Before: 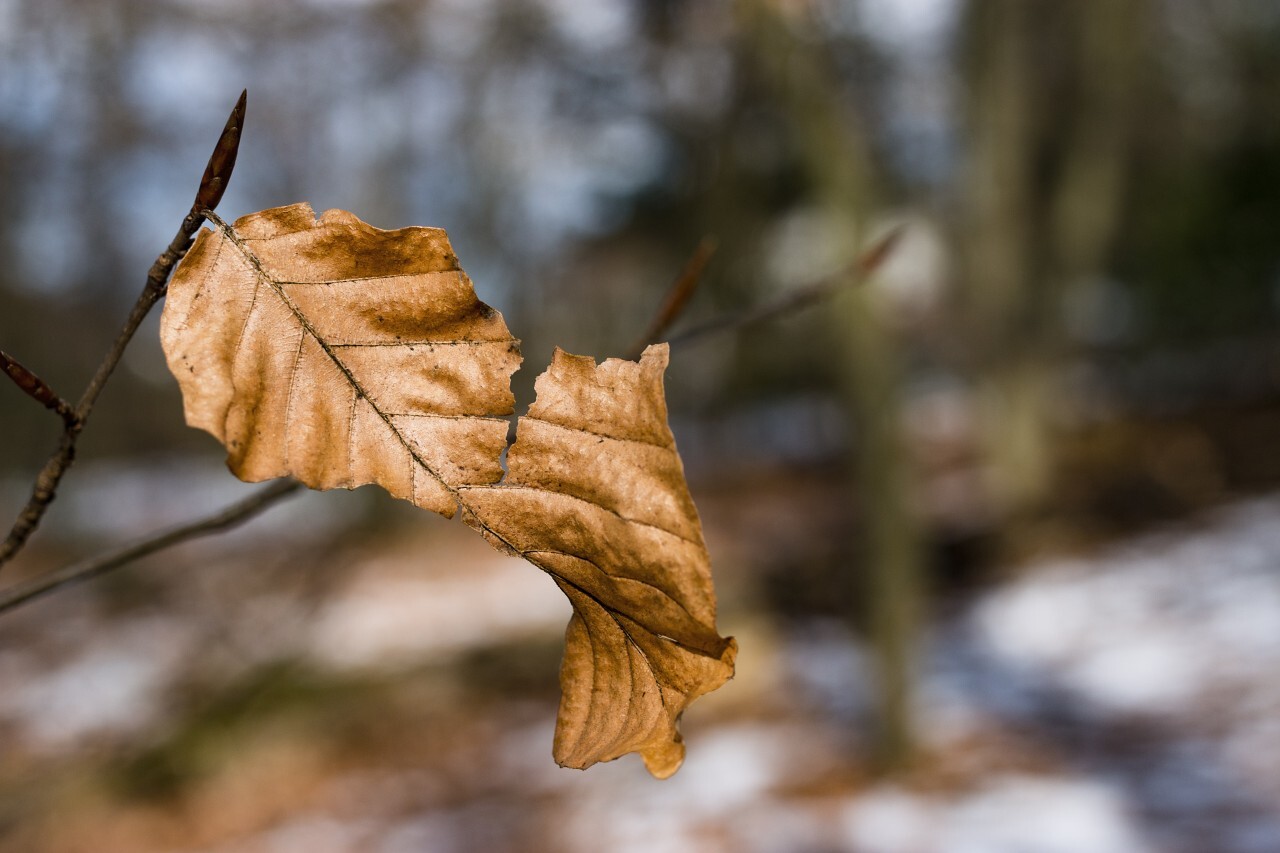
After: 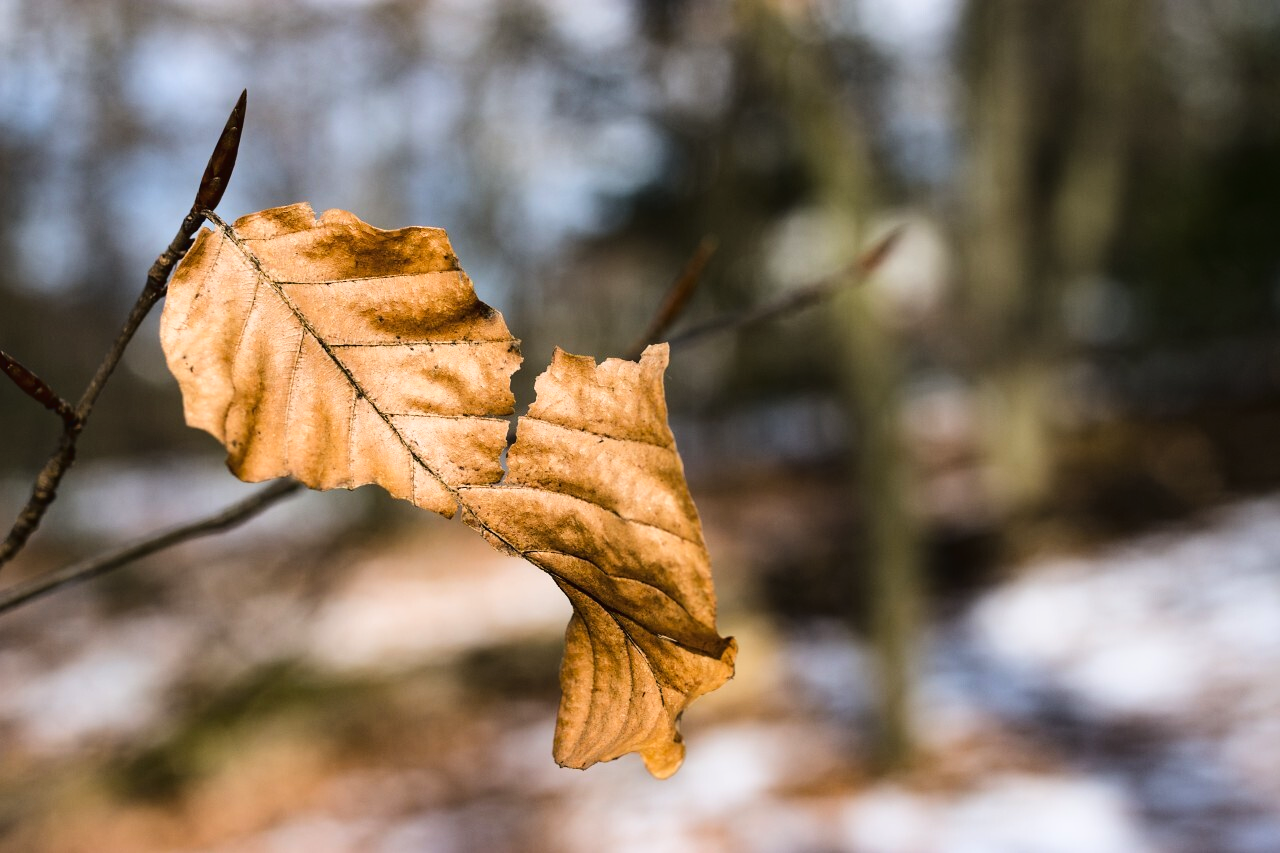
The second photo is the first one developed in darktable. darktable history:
tone curve: curves: ch0 [(0, 0.023) (0.087, 0.065) (0.184, 0.168) (0.45, 0.54) (0.57, 0.683) (0.722, 0.825) (0.877, 0.948) (1, 1)]; ch1 [(0, 0) (0.388, 0.369) (0.45, 0.43) (0.505, 0.509) (0.534, 0.528) (0.657, 0.655) (1, 1)]; ch2 [(0, 0) (0.314, 0.223) (0.427, 0.405) (0.5, 0.5) (0.55, 0.566) (0.625, 0.657) (1, 1)], color space Lab, linked channels, preserve colors none
